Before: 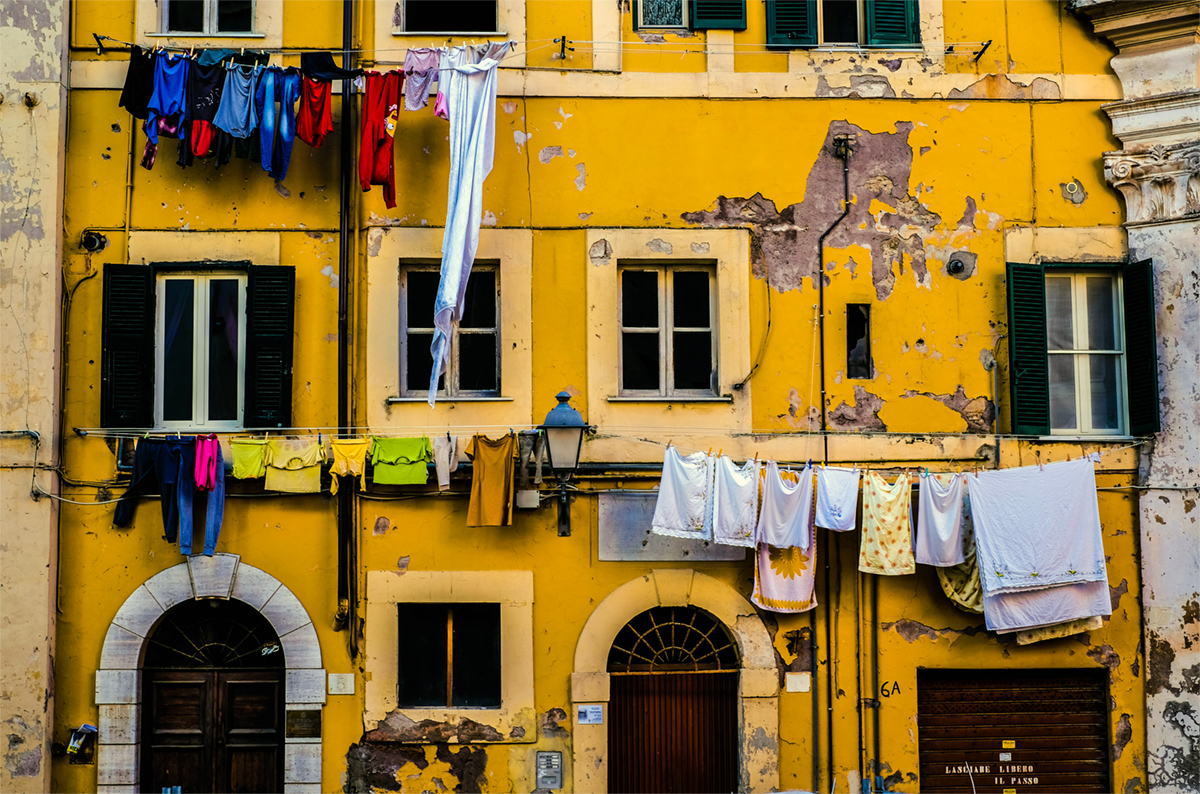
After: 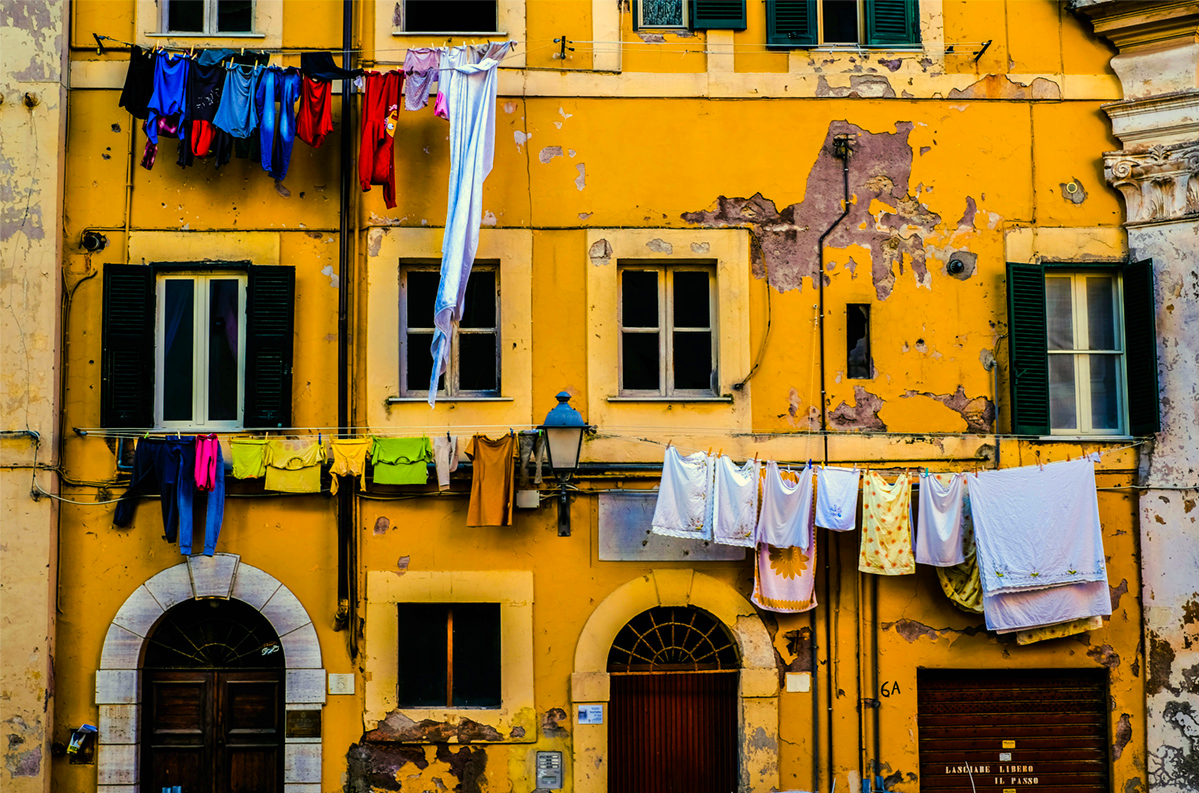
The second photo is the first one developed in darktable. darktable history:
contrast brightness saturation: brightness -0.017, saturation 0.35
